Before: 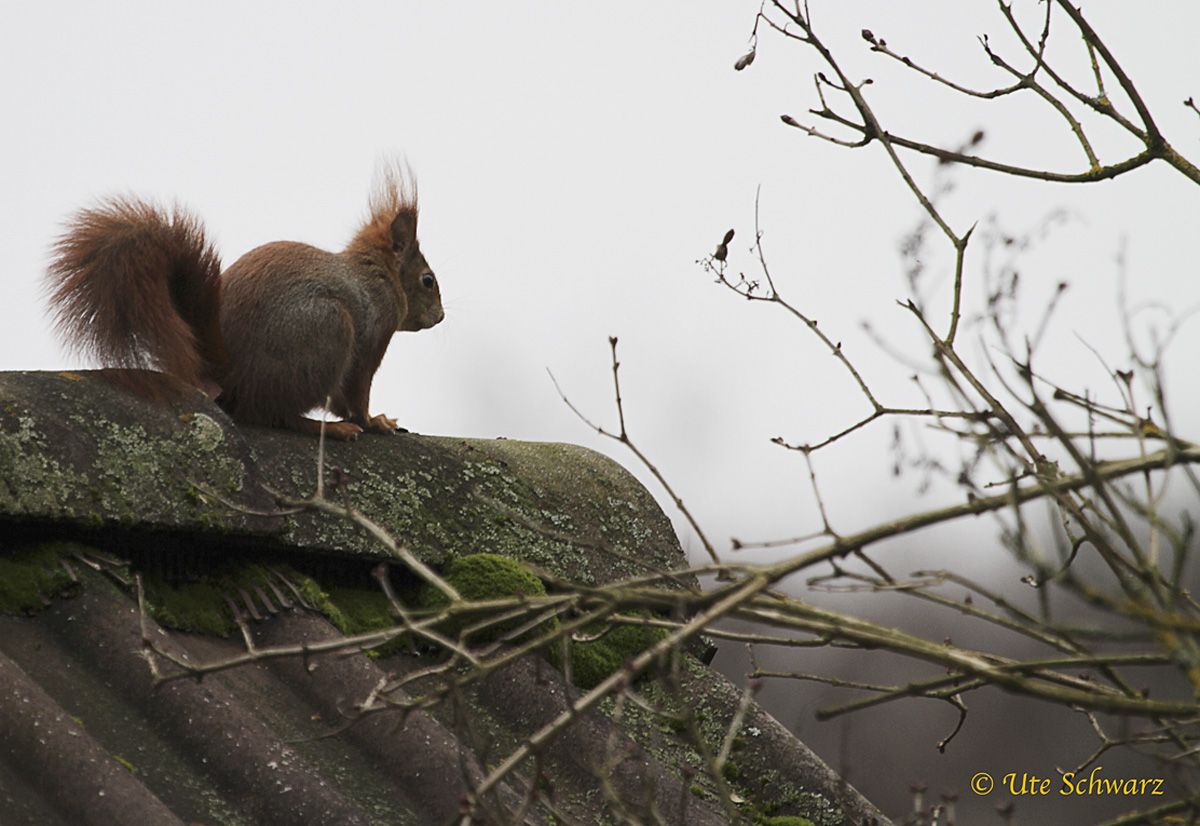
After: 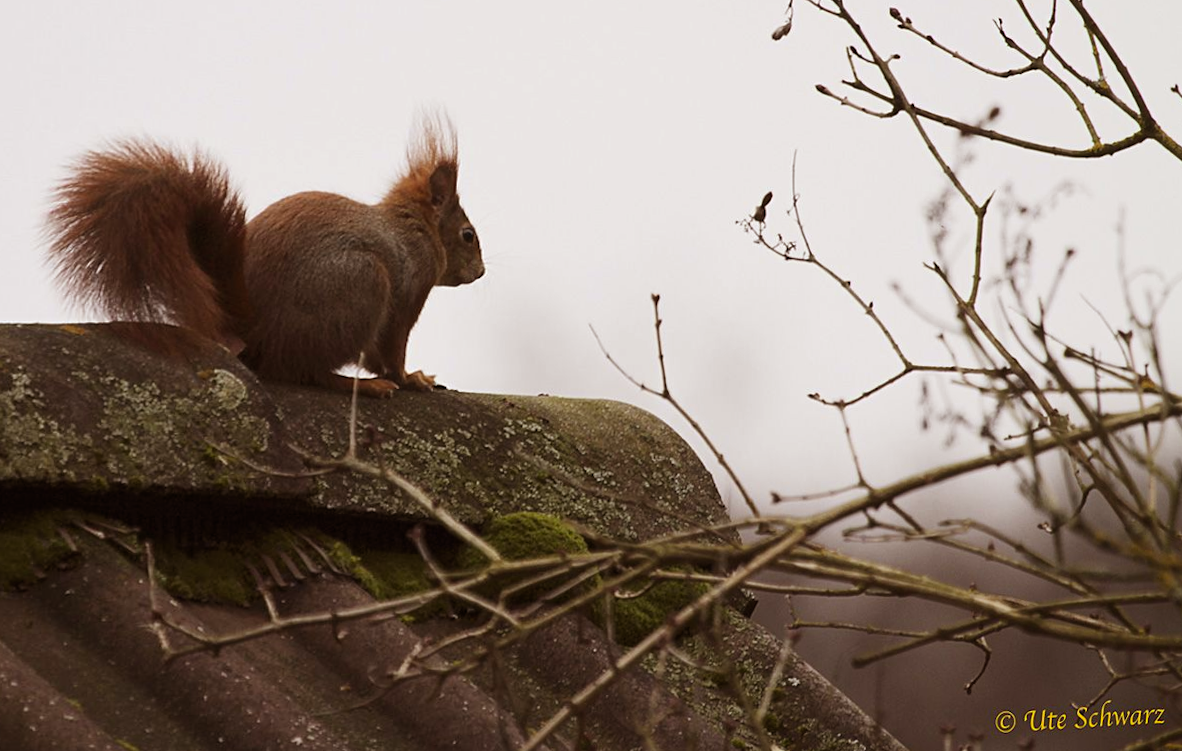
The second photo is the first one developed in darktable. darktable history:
rotate and perspective: rotation -0.013°, lens shift (vertical) -0.027, lens shift (horizontal) 0.178, crop left 0.016, crop right 0.989, crop top 0.082, crop bottom 0.918
rgb levels: mode RGB, independent channels, levels [[0, 0.5, 1], [0, 0.521, 1], [0, 0.536, 1]]
